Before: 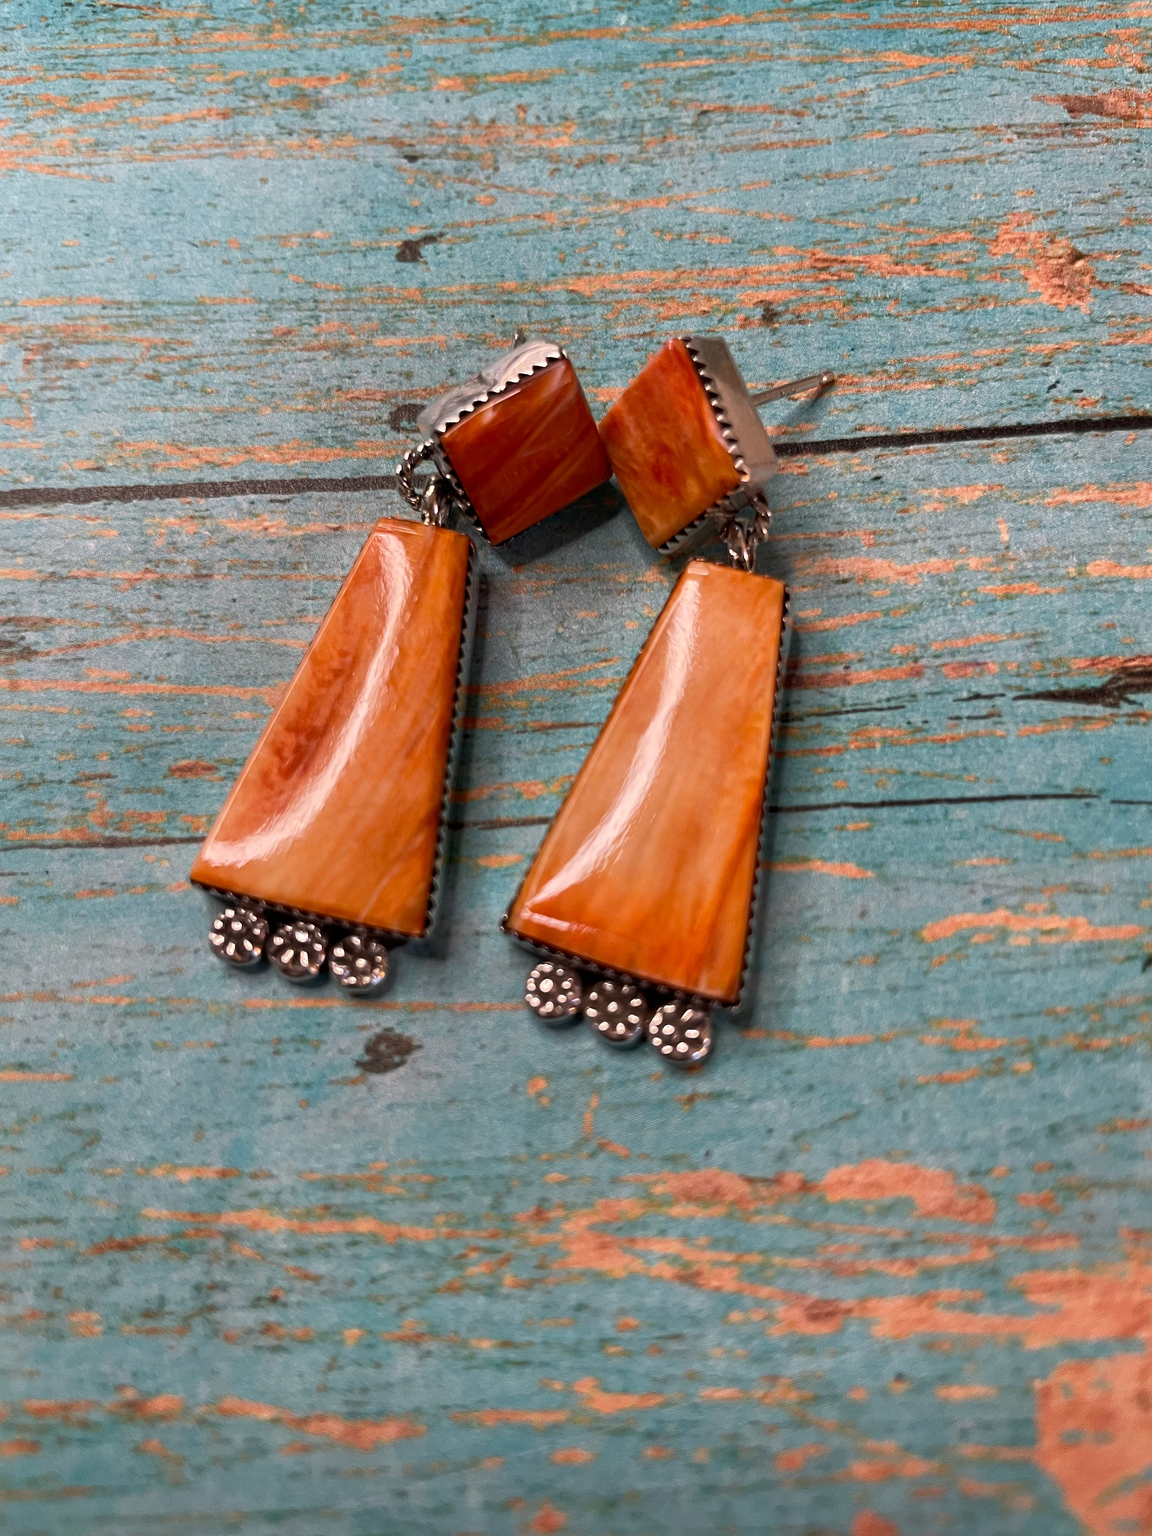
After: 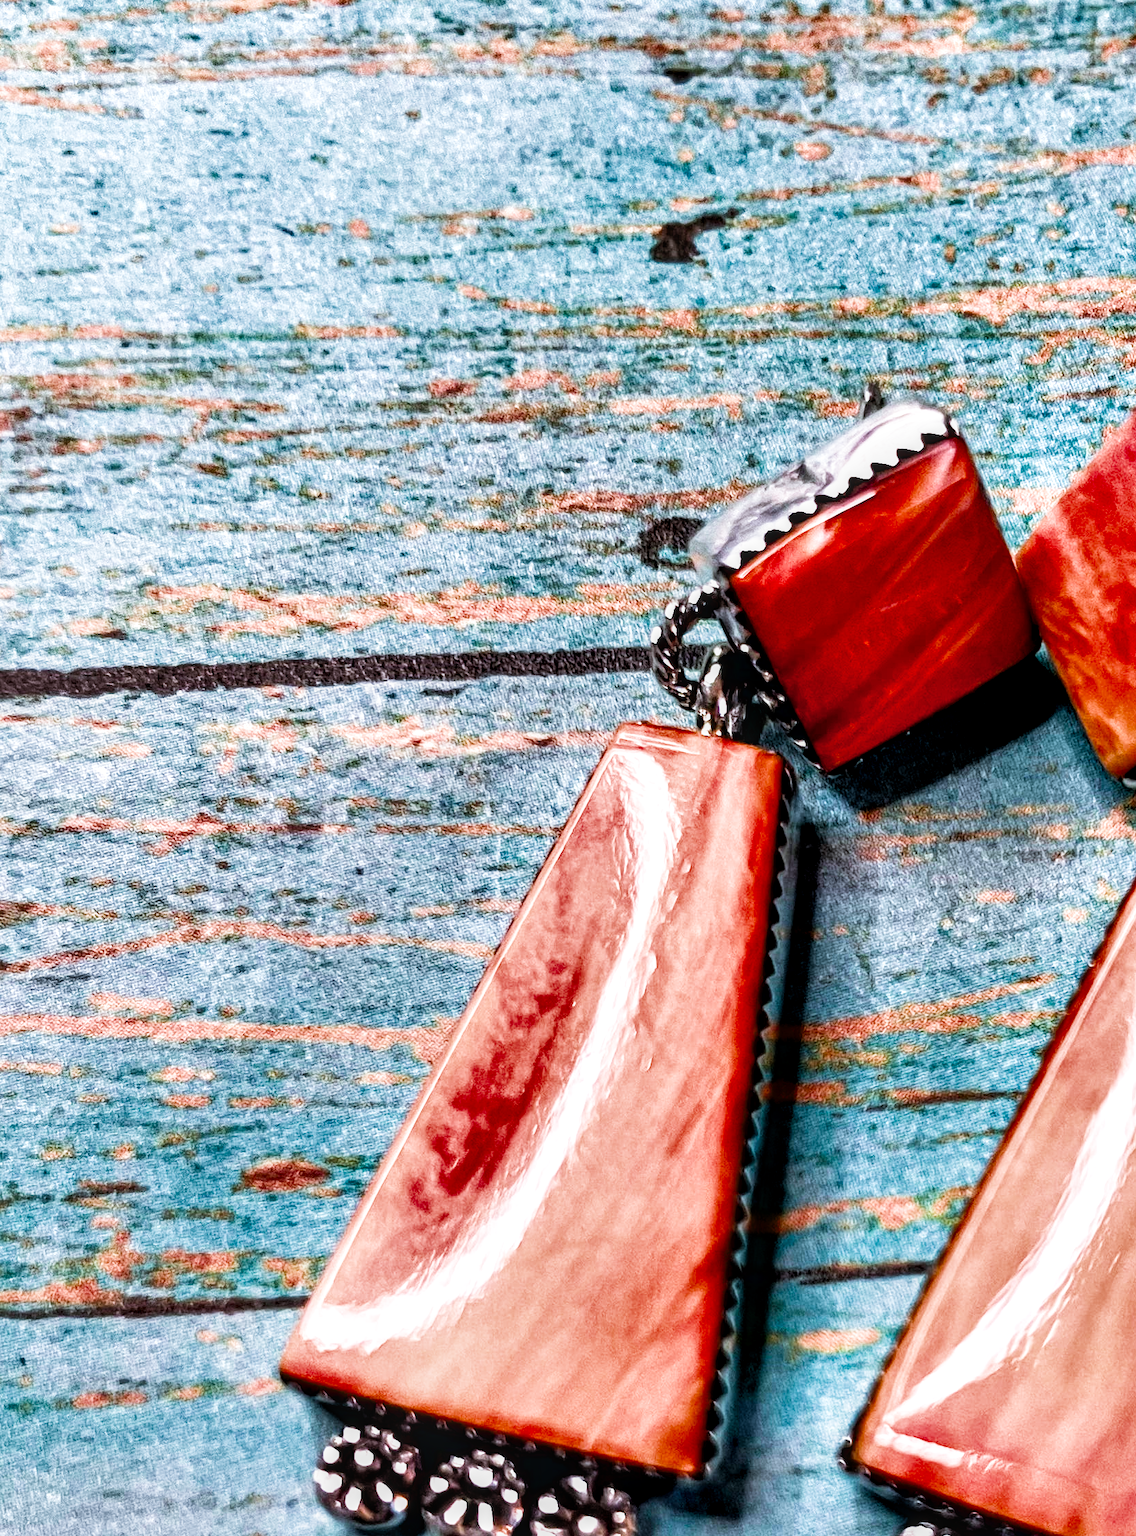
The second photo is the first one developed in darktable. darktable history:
color calibration: output R [0.948, 0.091, -0.04, 0], output G [-0.3, 1.384, -0.085, 0], output B [-0.108, 0.061, 1.08, 0], x 0.367, y 0.376, temperature 4359.29 K
local contrast: on, module defaults
crop and rotate: left 3.031%, top 7.593%, right 42.147%, bottom 36.871%
filmic rgb: middle gray luminance 12.74%, black relative exposure -10.09 EV, white relative exposure 3.46 EV, target black luminance 0%, hardness 5.76, latitude 44.82%, contrast 1.233, highlights saturation mix 4.32%, shadows ↔ highlights balance 27.25%, color science v4 (2020)
exposure: black level correction -0.001, exposure 0.902 EV, compensate exposure bias true, compensate highlight preservation false
contrast equalizer: octaves 7, y [[0.6 ×6], [0.55 ×6], [0 ×6], [0 ×6], [0 ×6]]
shadows and highlights: soften with gaussian
